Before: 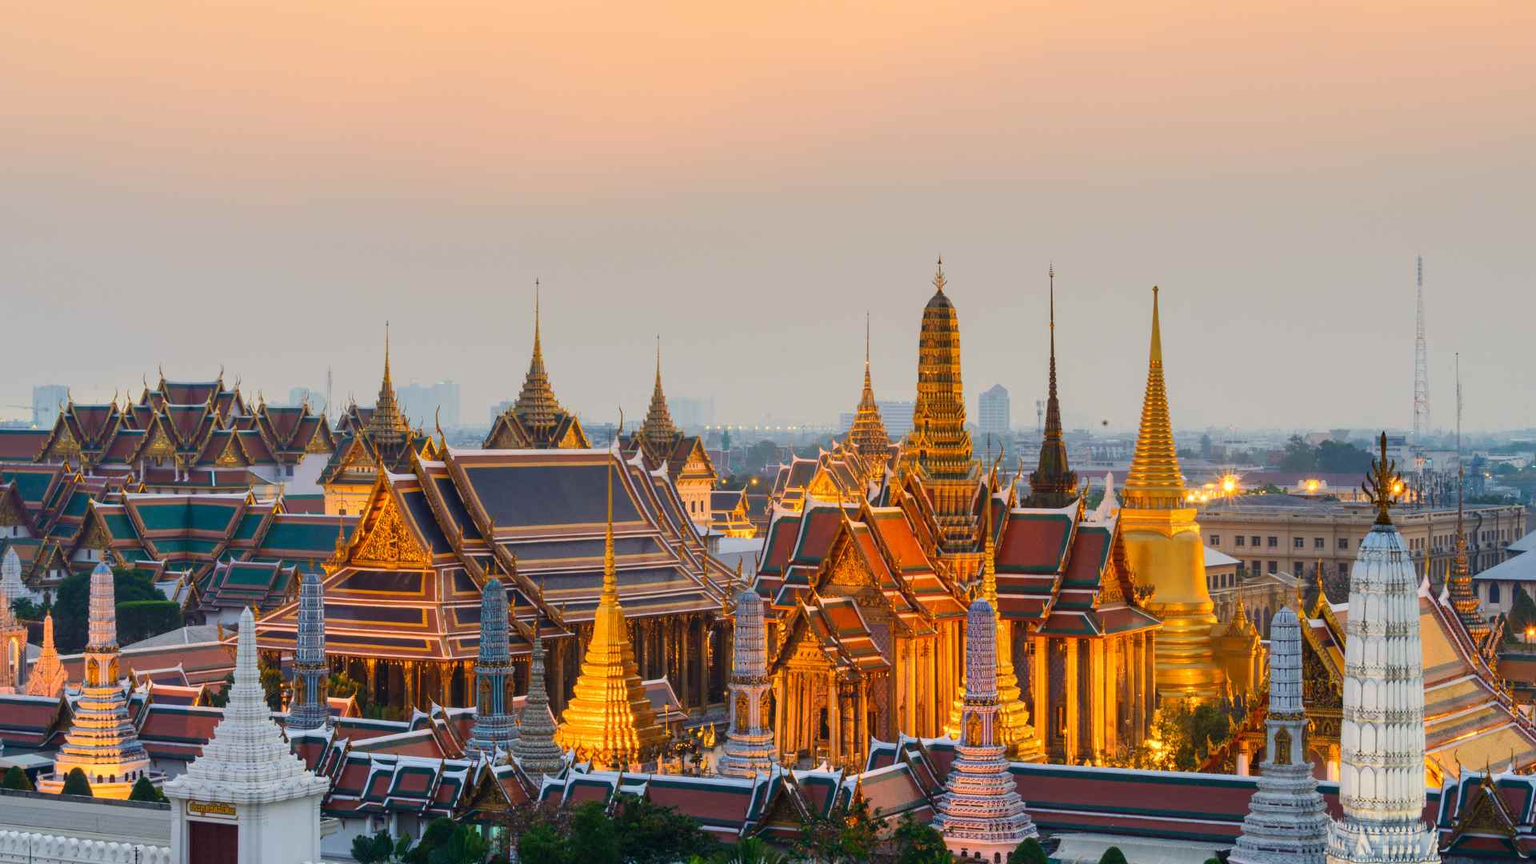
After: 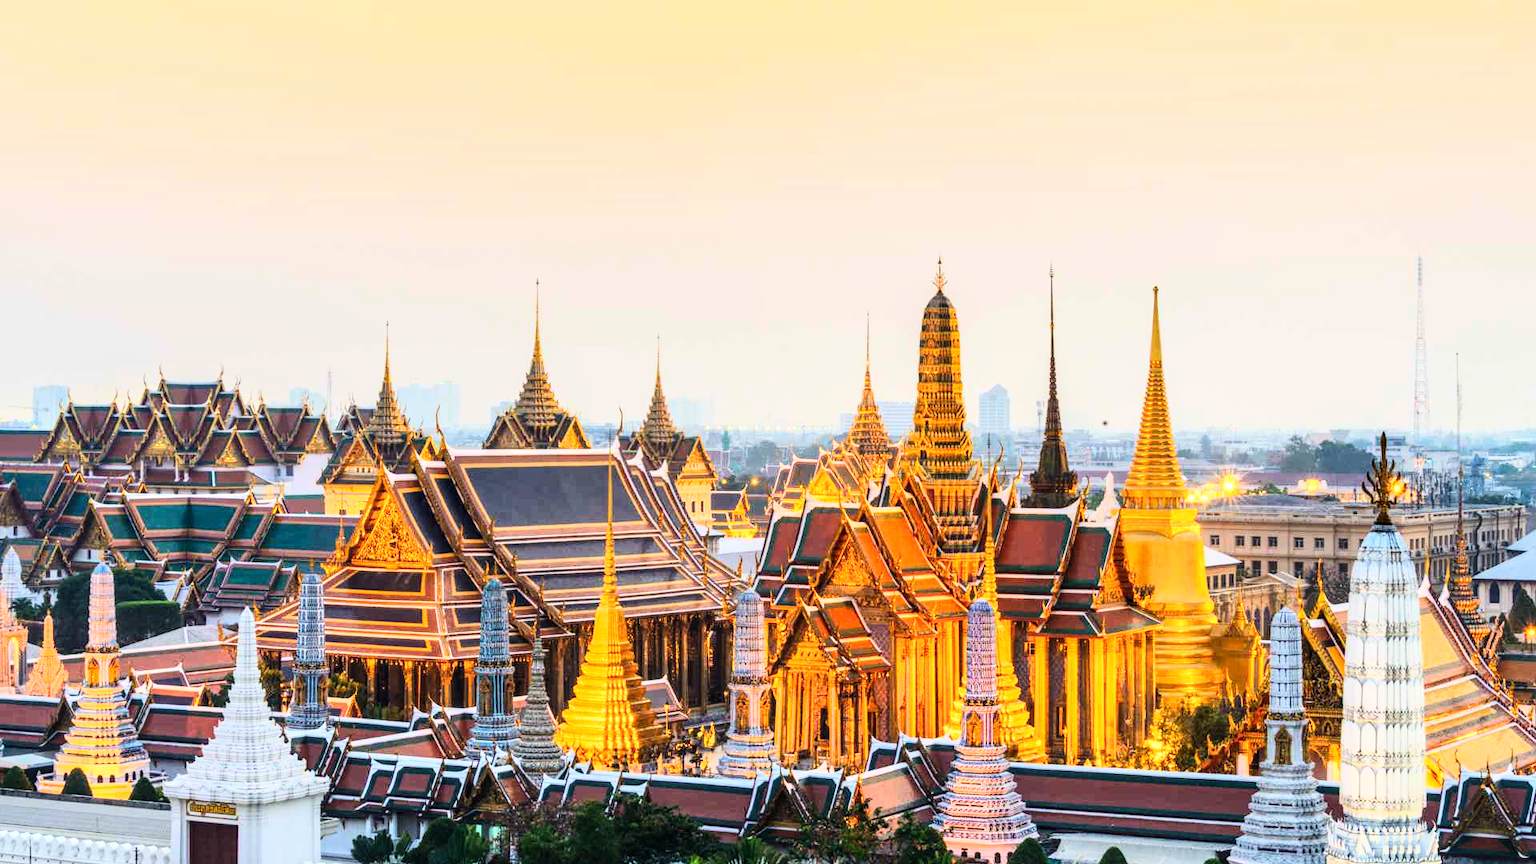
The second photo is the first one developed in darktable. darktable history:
base curve: curves: ch0 [(0, 0) (0.007, 0.004) (0.027, 0.03) (0.046, 0.07) (0.207, 0.54) (0.442, 0.872) (0.673, 0.972) (1, 1)]
local contrast: on, module defaults
